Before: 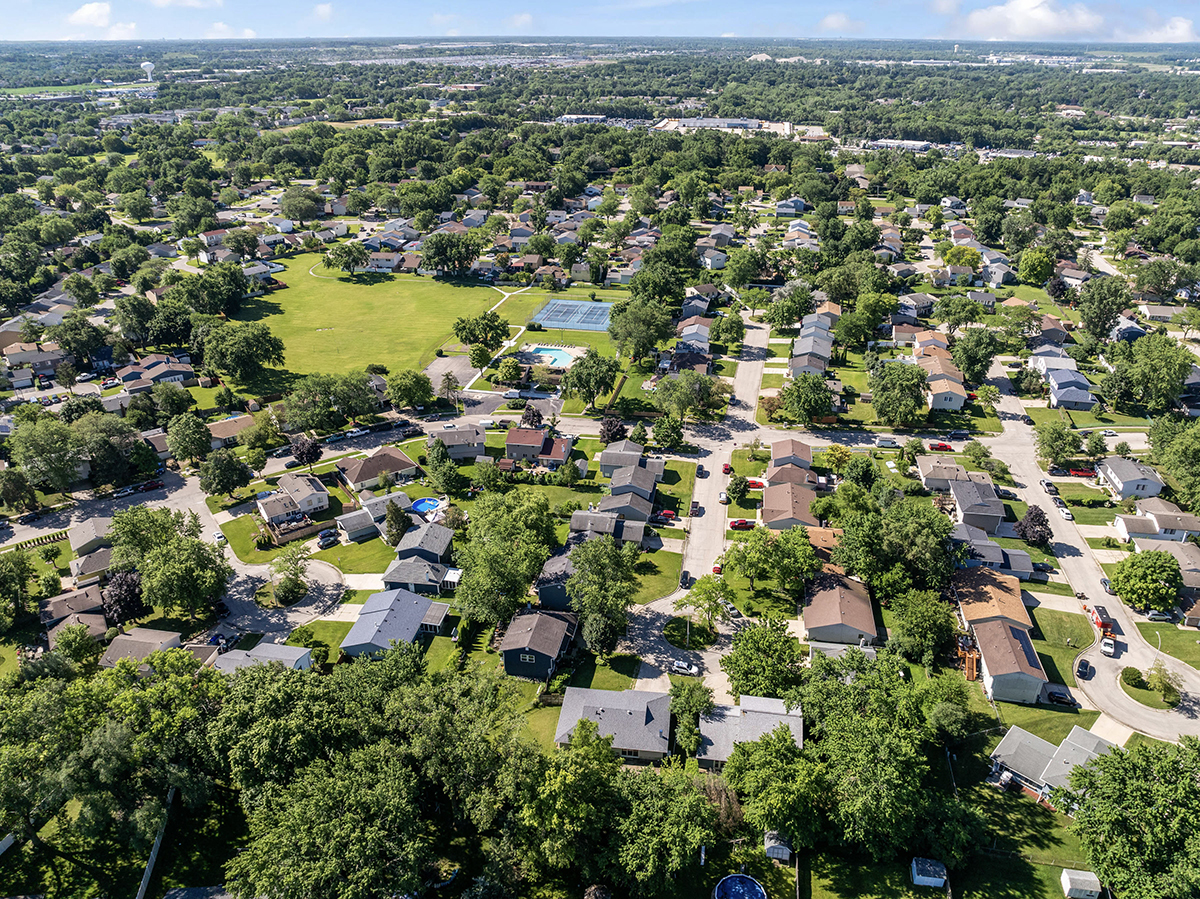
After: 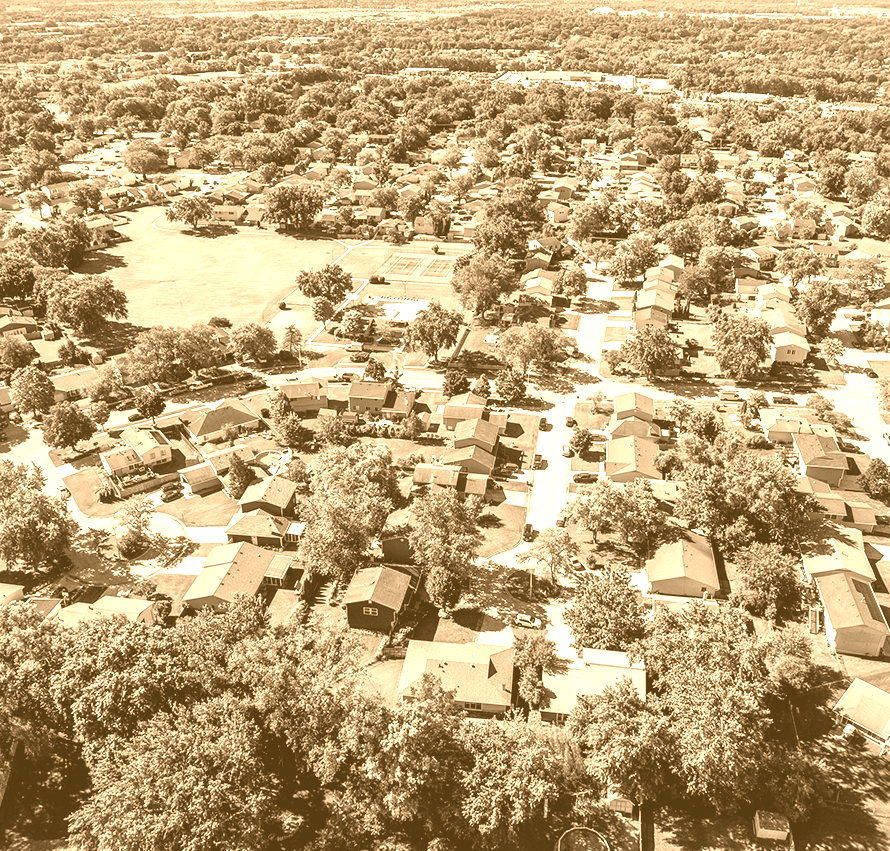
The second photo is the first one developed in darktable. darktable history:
local contrast: mode bilateral grid, contrast 20, coarseness 50, detail 141%, midtone range 0.2
crop and rotate: left 13.15%, top 5.251%, right 12.609%
colorize: hue 28.8°, source mix 100%
white balance: red 0.967, blue 1.119, emerald 0.756
